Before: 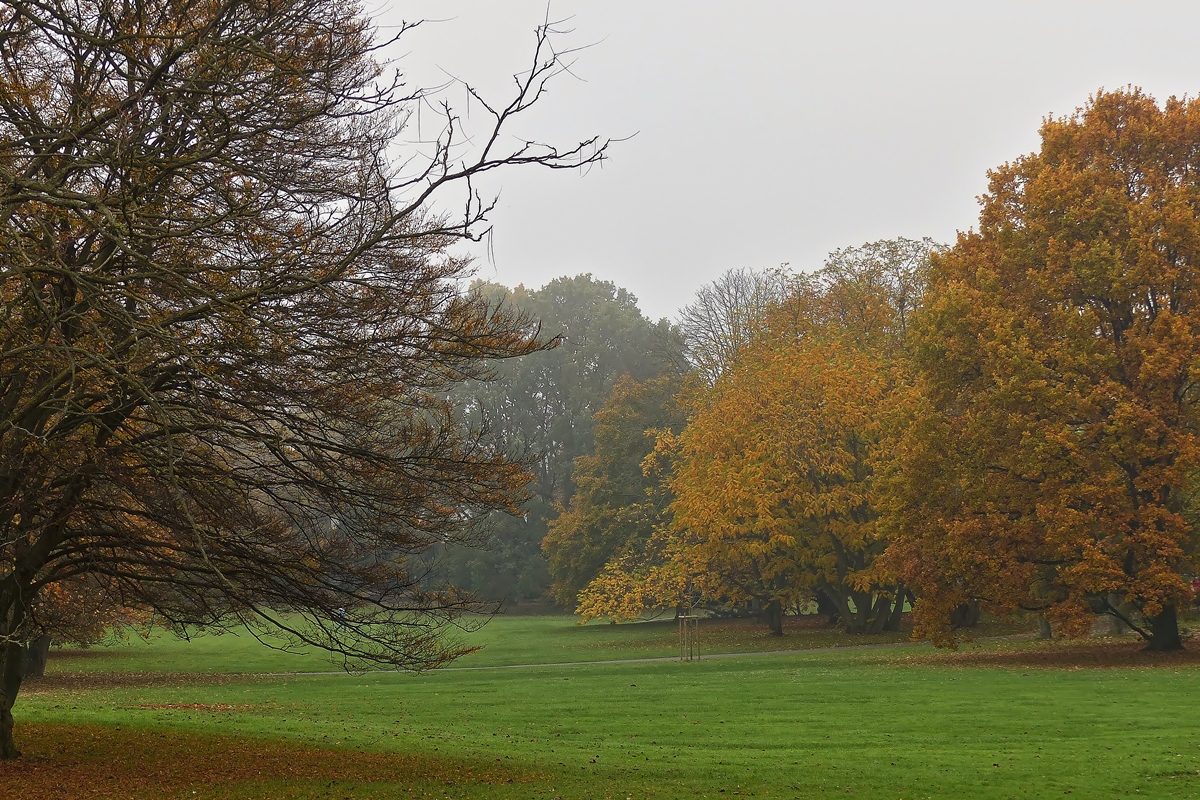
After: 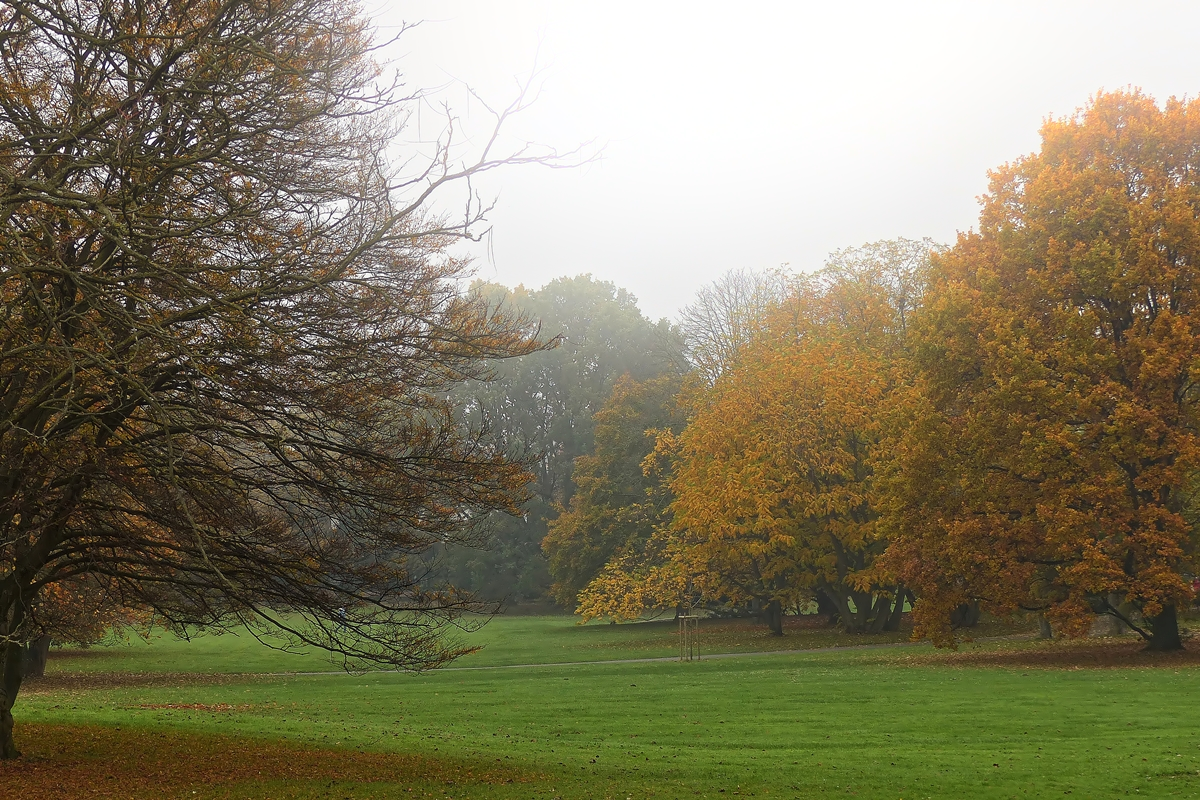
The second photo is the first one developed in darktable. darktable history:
bloom: on, module defaults
white balance: red 1, blue 1
